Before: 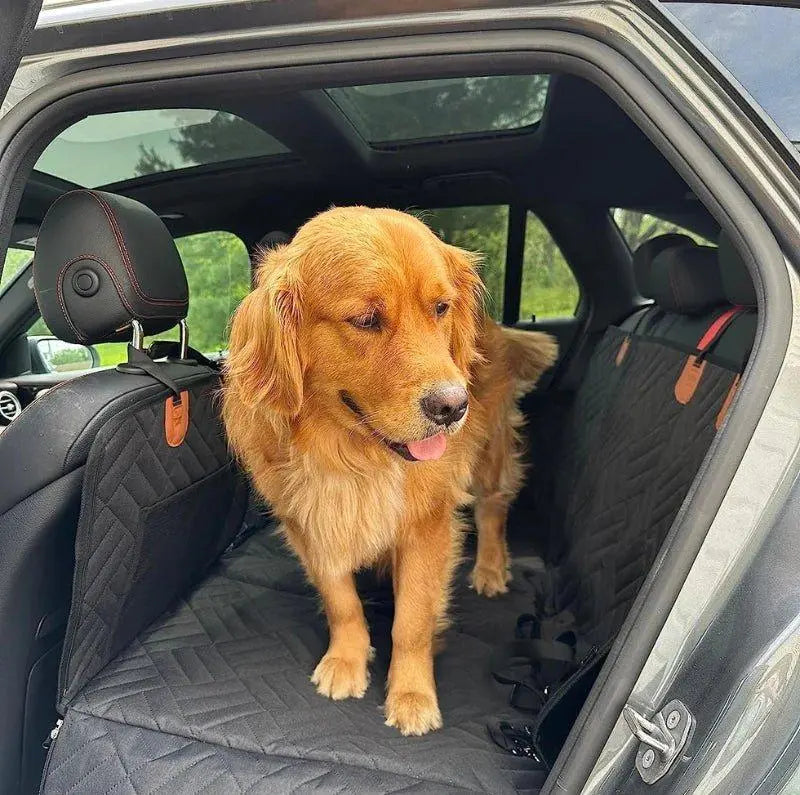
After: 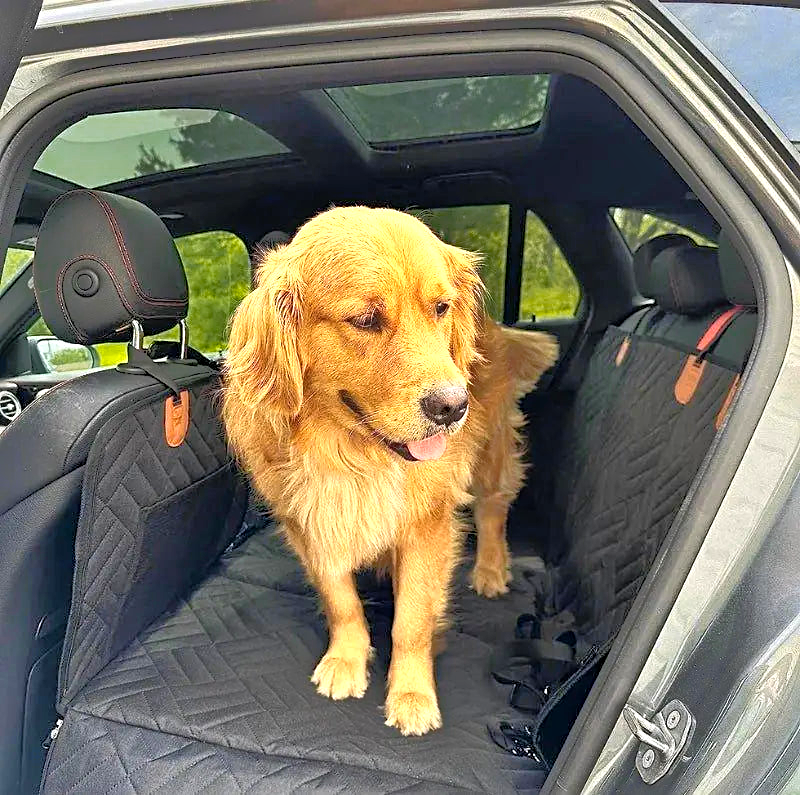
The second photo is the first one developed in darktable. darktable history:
color zones: curves: ch0 [(0.099, 0.624) (0.257, 0.596) (0.384, 0.376) (0.529, 0.492) (0.697, 0.564) (0.768, 0.532) (0.908, 0.644)]; ch1 [(0.112, 0.564) (0.254, 0.612) (0.432, 0.676) (0.592, 0.456) (0.743, 0.684) (0.888, 0.536)]; ch2 [(0.25, 0.5) (0.469, 0.36) (0.75, 0.5)]
tone equalizer: -8 EV -0.528 EV, -7 EV -0.319 EV, -6 EV -0.083 EV, -5 EV 0.413 EV, -4 EV 0.985 EV, -3 EV 0.791 EV, -2 EV -0.01 EV, -1 EV 0.14 EV, +0 EV -0.012 EV, smoothing 1
sharpen: radius 2.529, amount 0.323
